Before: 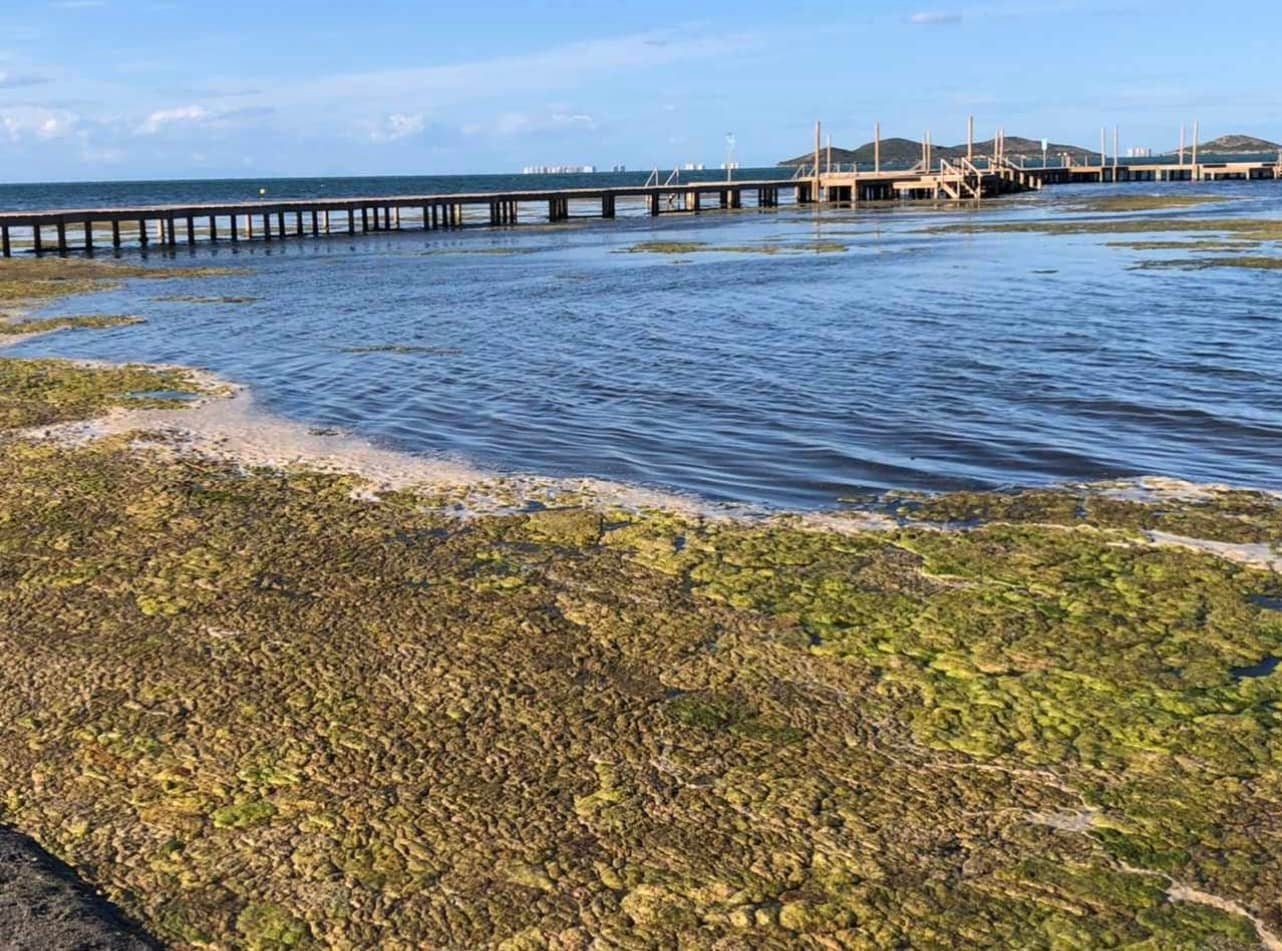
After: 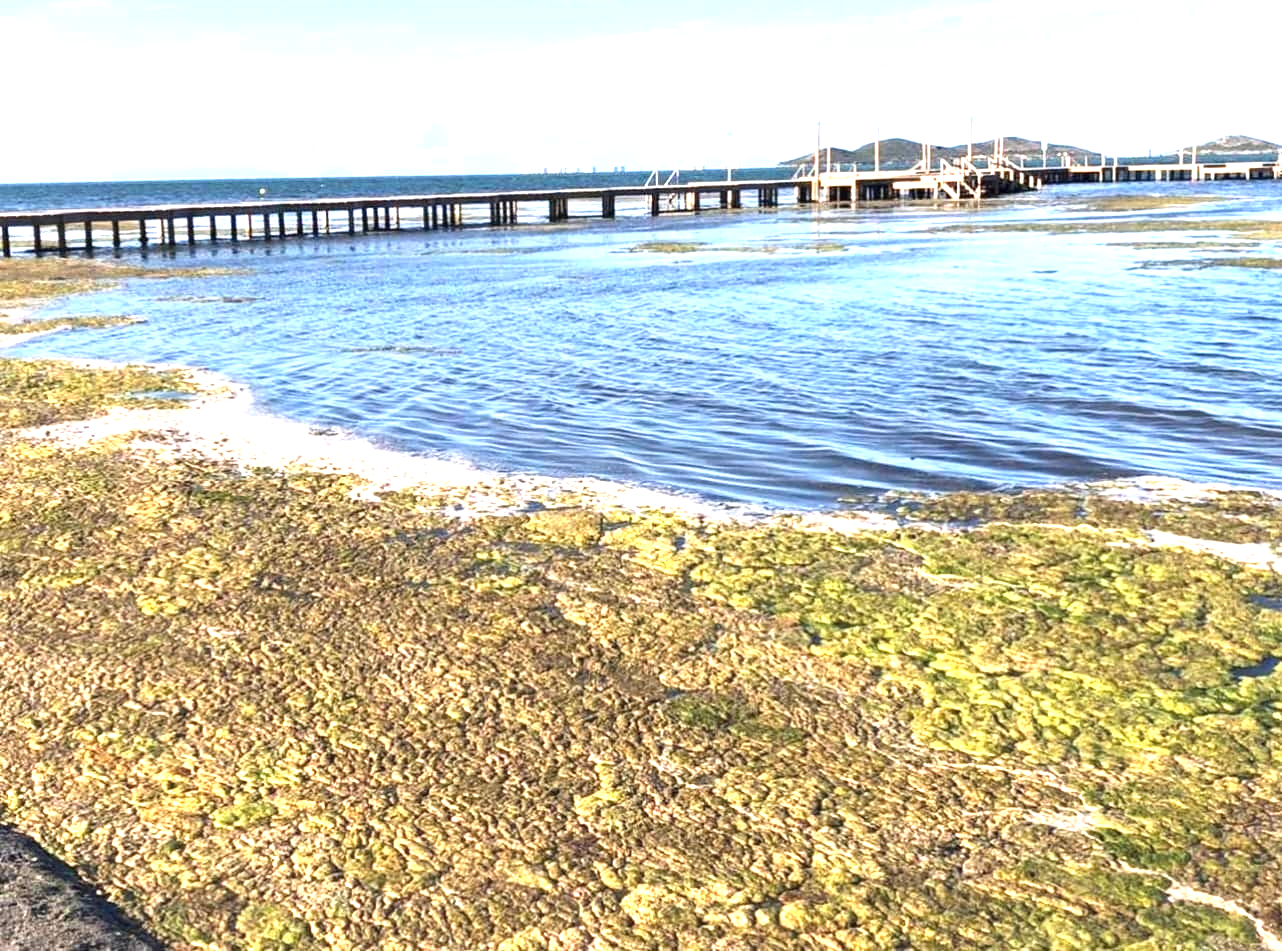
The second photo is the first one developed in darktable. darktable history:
exposure: black level correction 0, exposure 1.498 EV, compensate highlight preservation false
contrast brightness saturation: saturation -0.064
